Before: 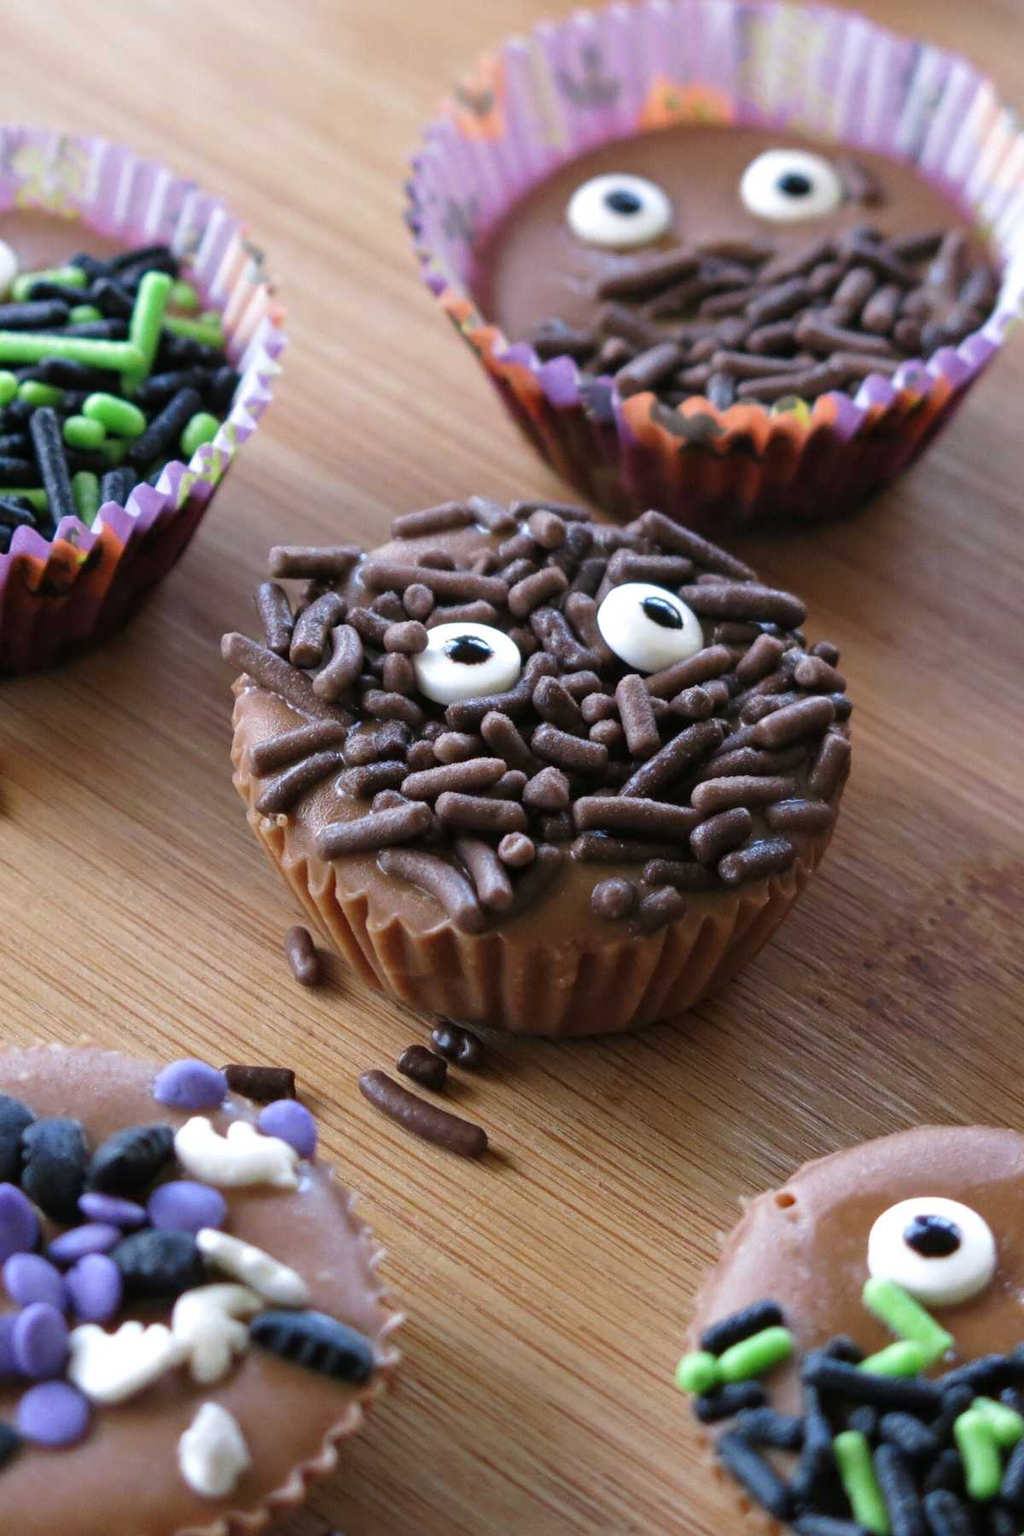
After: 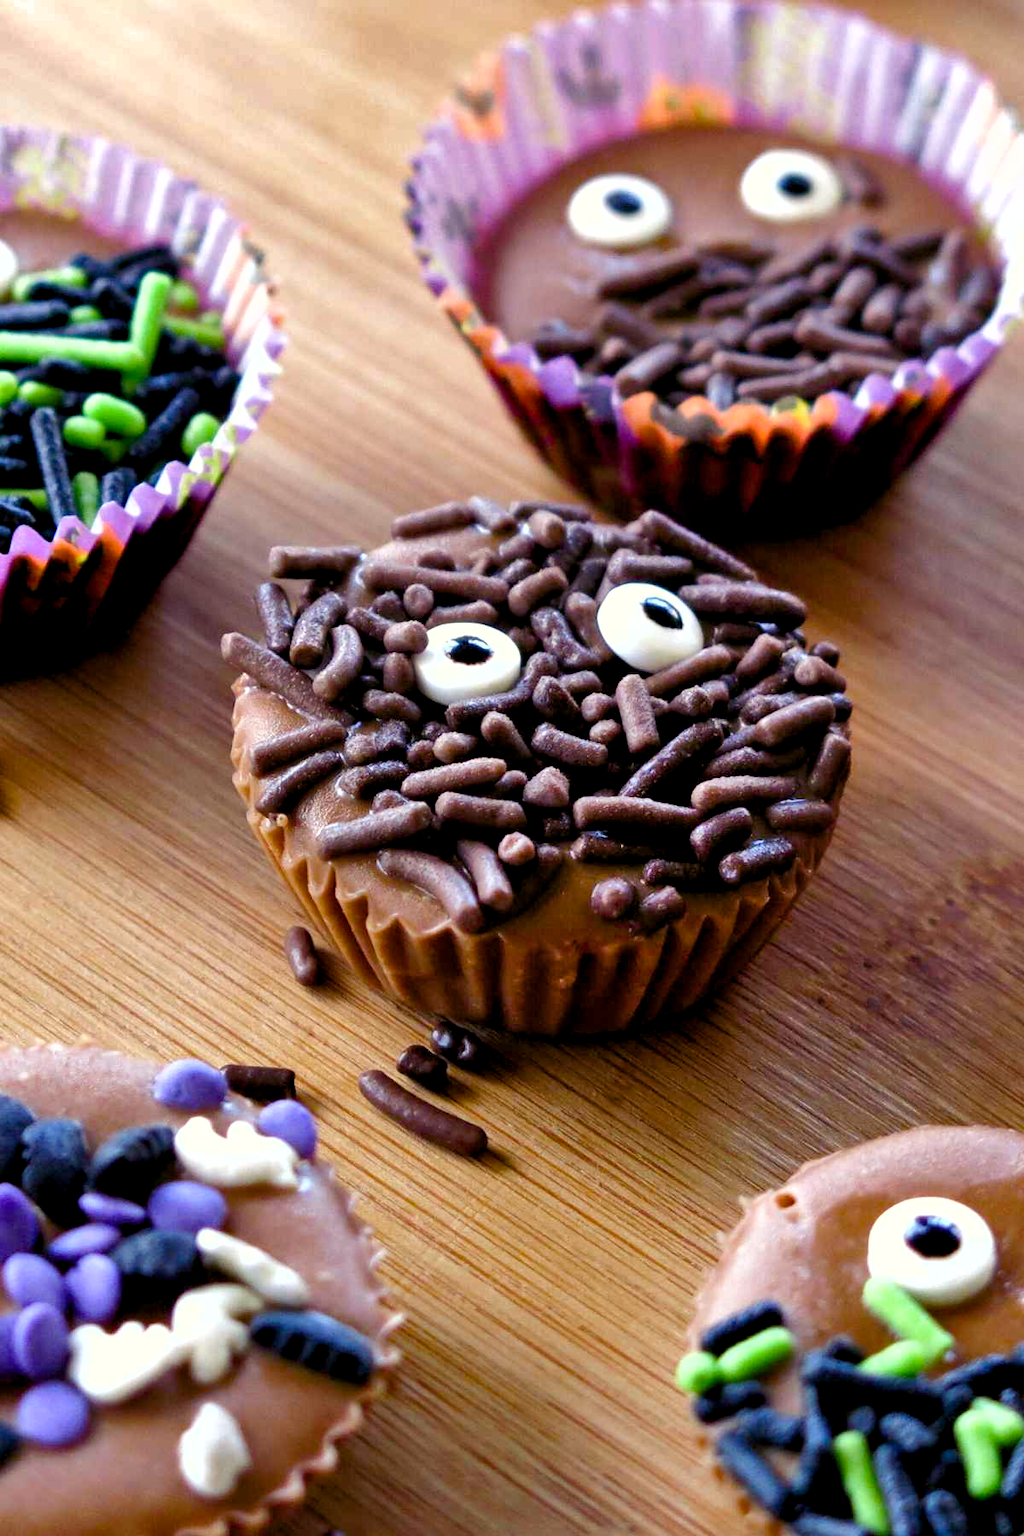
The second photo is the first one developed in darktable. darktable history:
exposure: black level correction 0.001, exposure 0.014 EV, compensate highlight preservation false
color balance rgb: shadows lift › luminance -21.66%, shadows lift › chroma 6.57%, shadows lift › hue 270°, power › chroma 0.68%, power › hue 60°, highlights gain › luminance 6.08%, highlights gain › chroma 1.33%, highlights gain › hue 90°, global offset › luminance -0.87%, perceptual saturation grading › global saturation 26.86%, perceptual saturation grading › highlights -28.39%, perceptual saturation grading › mid-tones 15.22%, perceptual saturation grading › shadows 33.98%, perceptual brilliance grading › highlights 10%, perceptual brilliance grading › mid-tones 5%
shadows and highlights: low approximation 0.01, soften with gaussian
